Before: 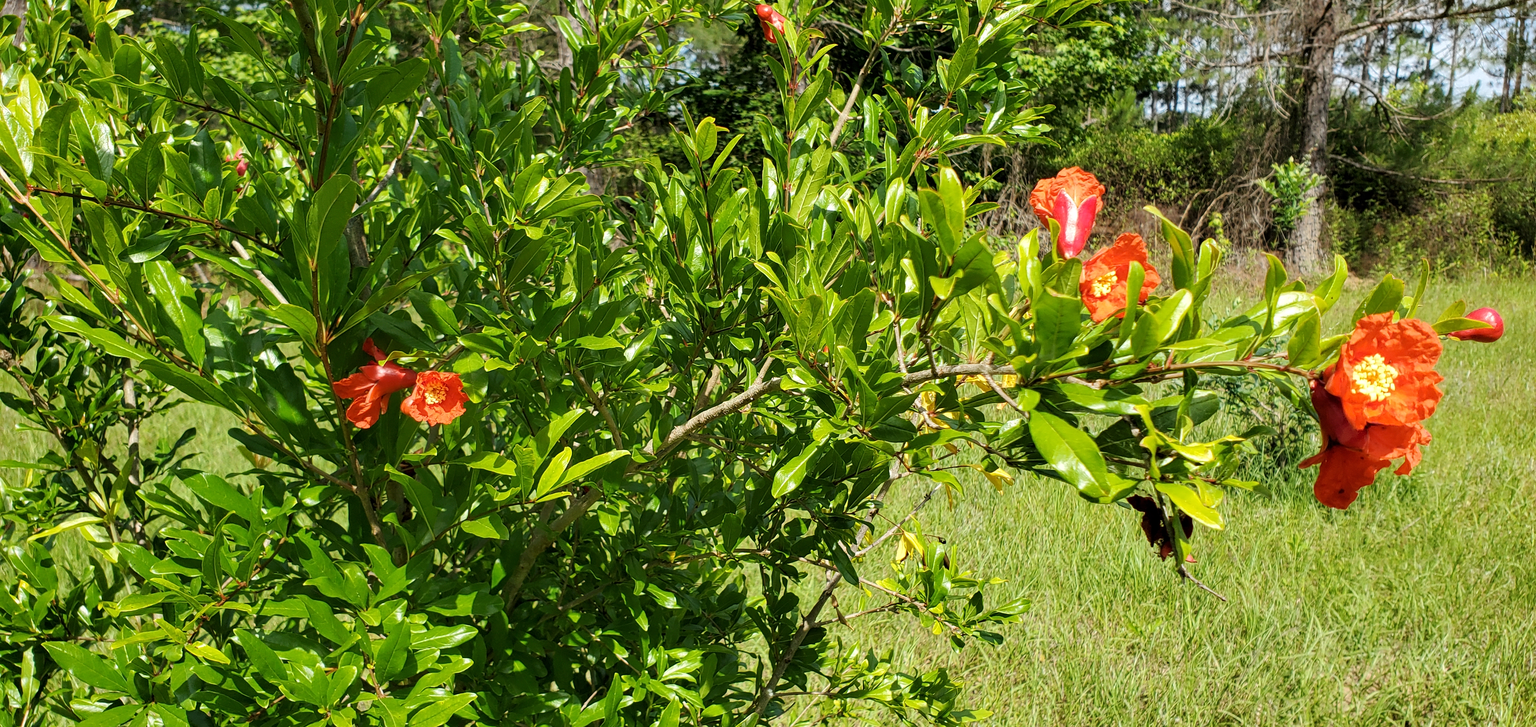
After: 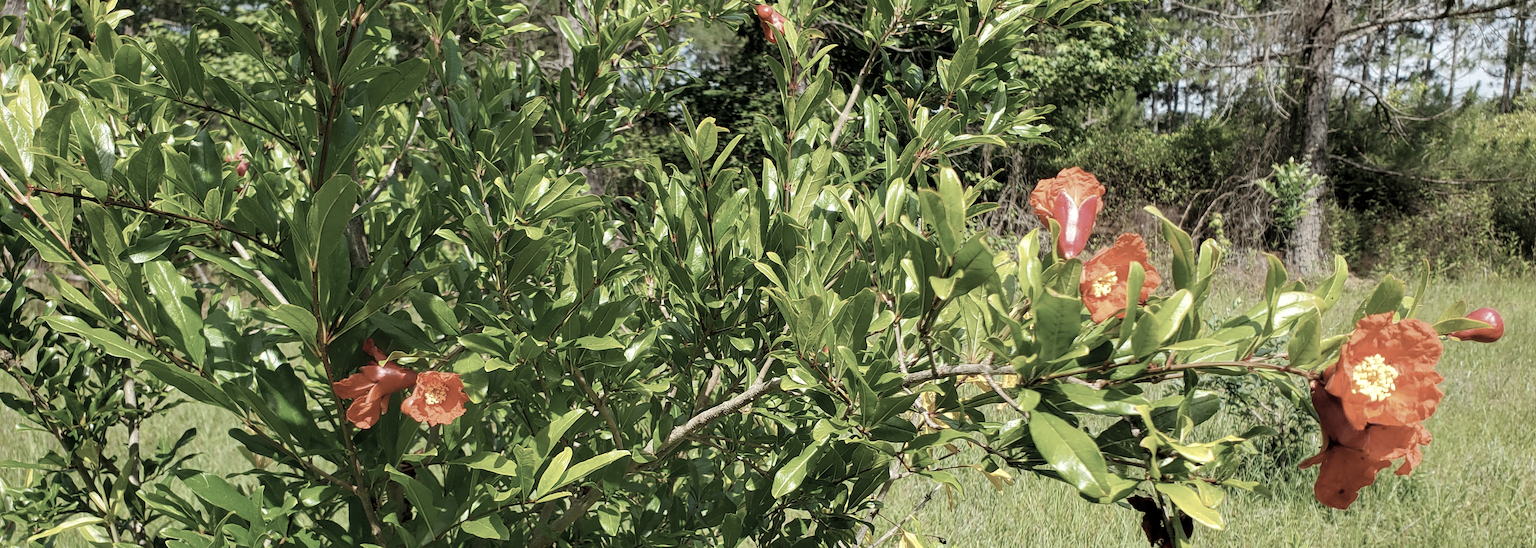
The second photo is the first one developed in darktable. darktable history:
color correction: highlights b* 0.016, saturation 0.529
crop: bottom 24.501%
